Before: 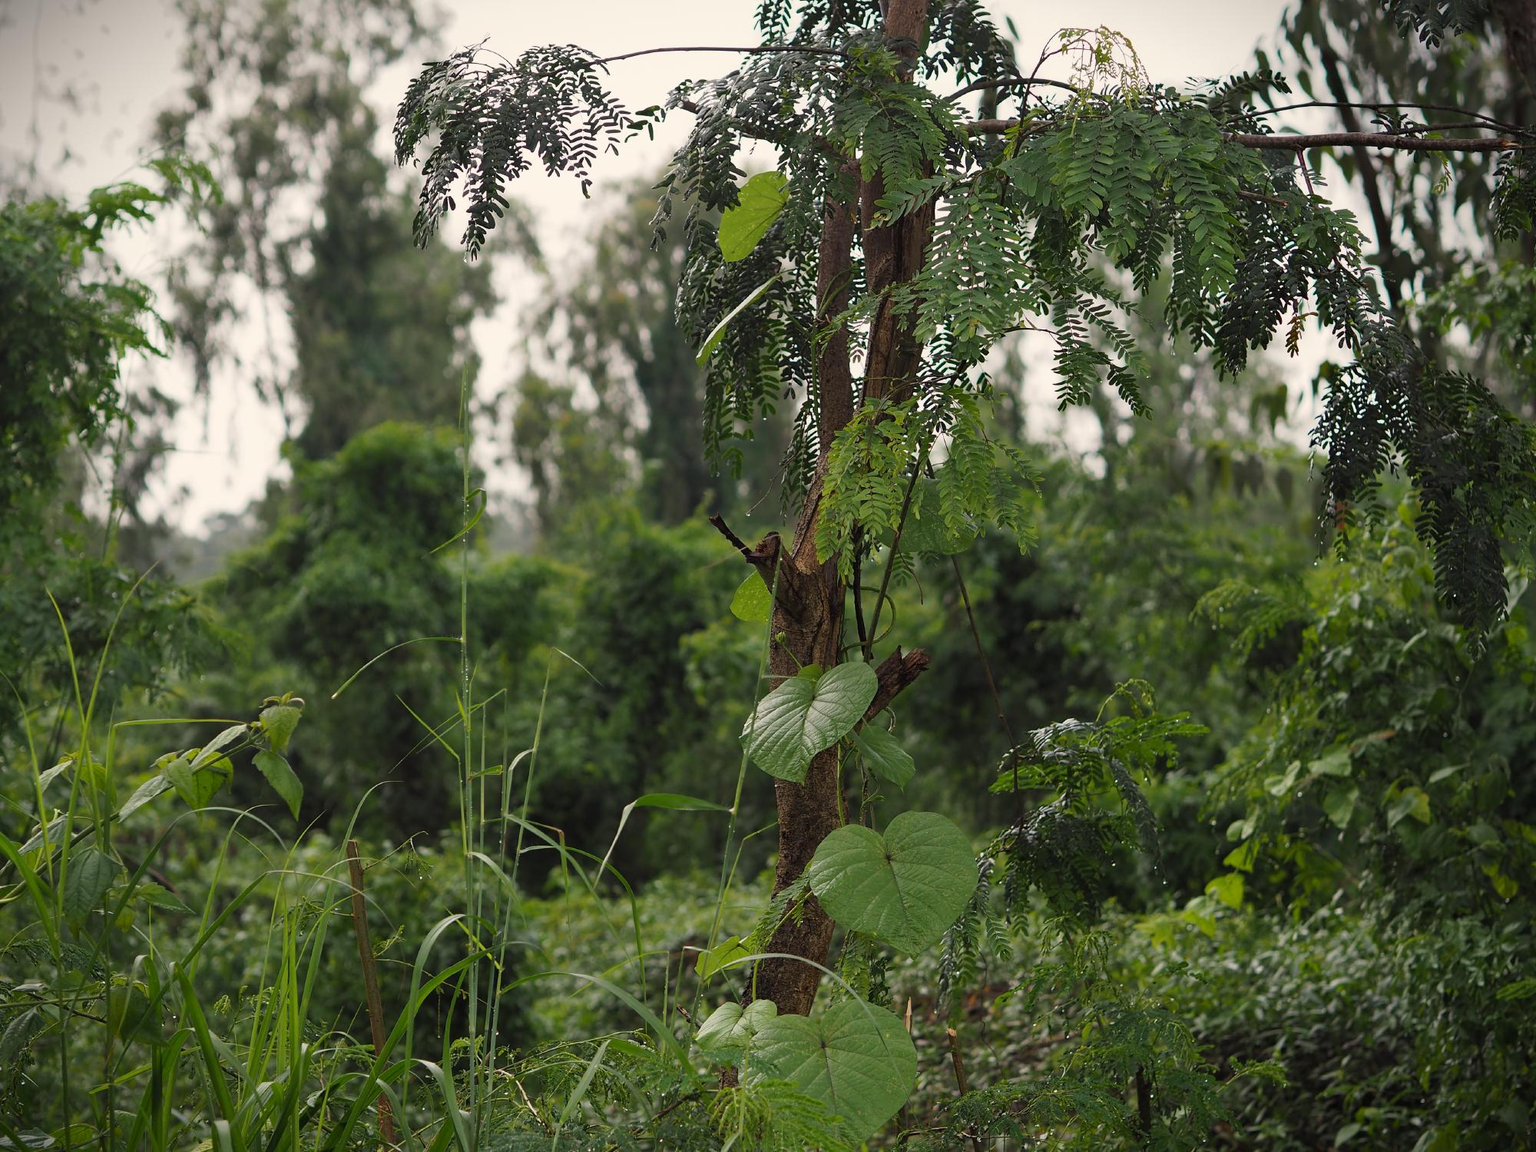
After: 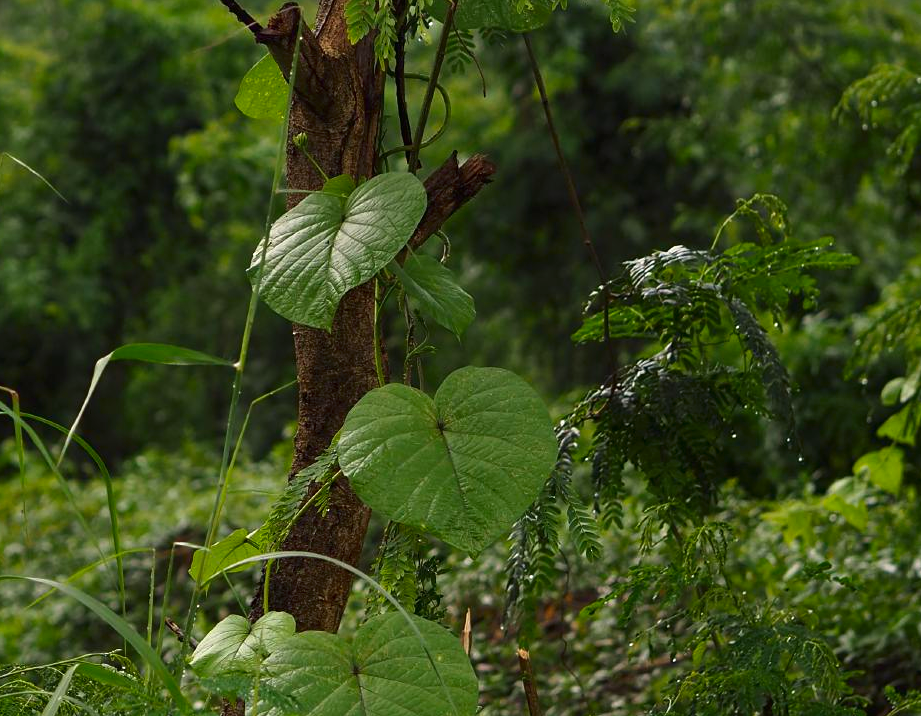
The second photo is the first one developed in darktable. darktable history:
exposure: exposure 0.47 EV, compensate highlight preservation false
contrast brightness saturation: contrast 0.069, brightness -0.137, saturation 0.119
tone equalizer: on, module defaults
crop: left 35.807%, top 46.062%, right 18.107%, bottom 6.187%
